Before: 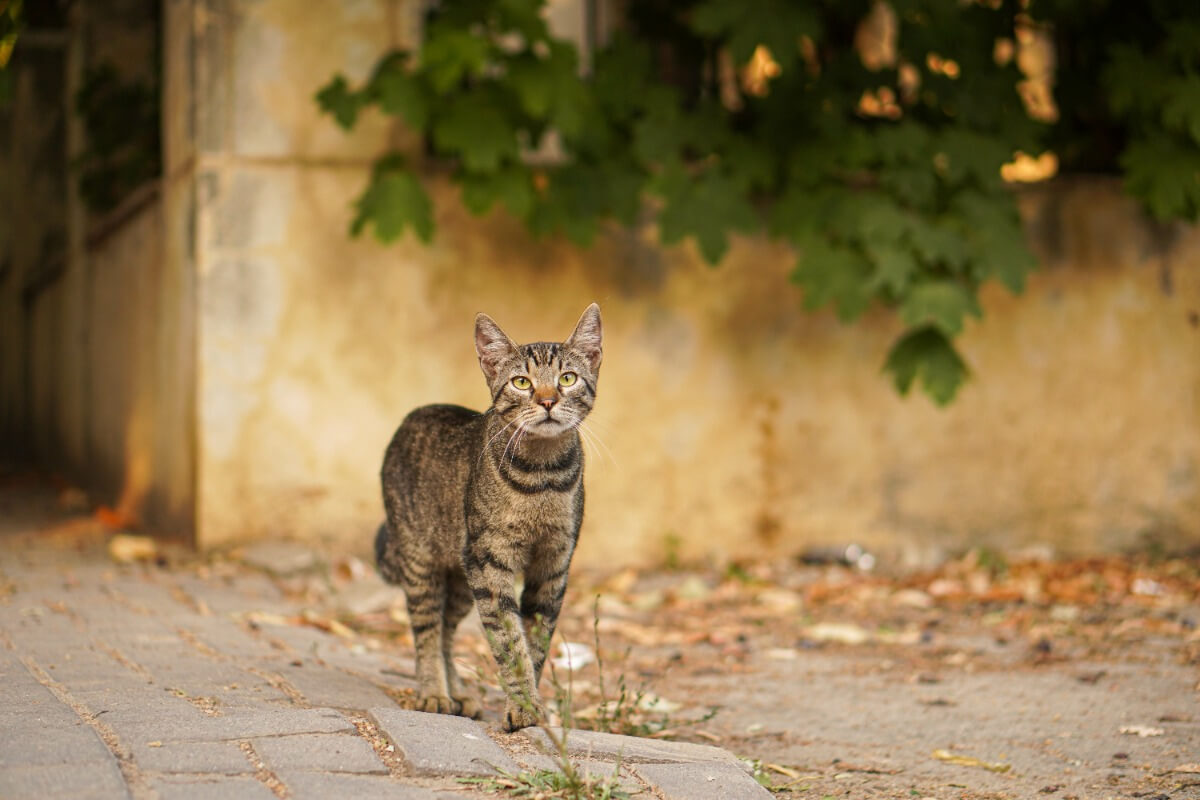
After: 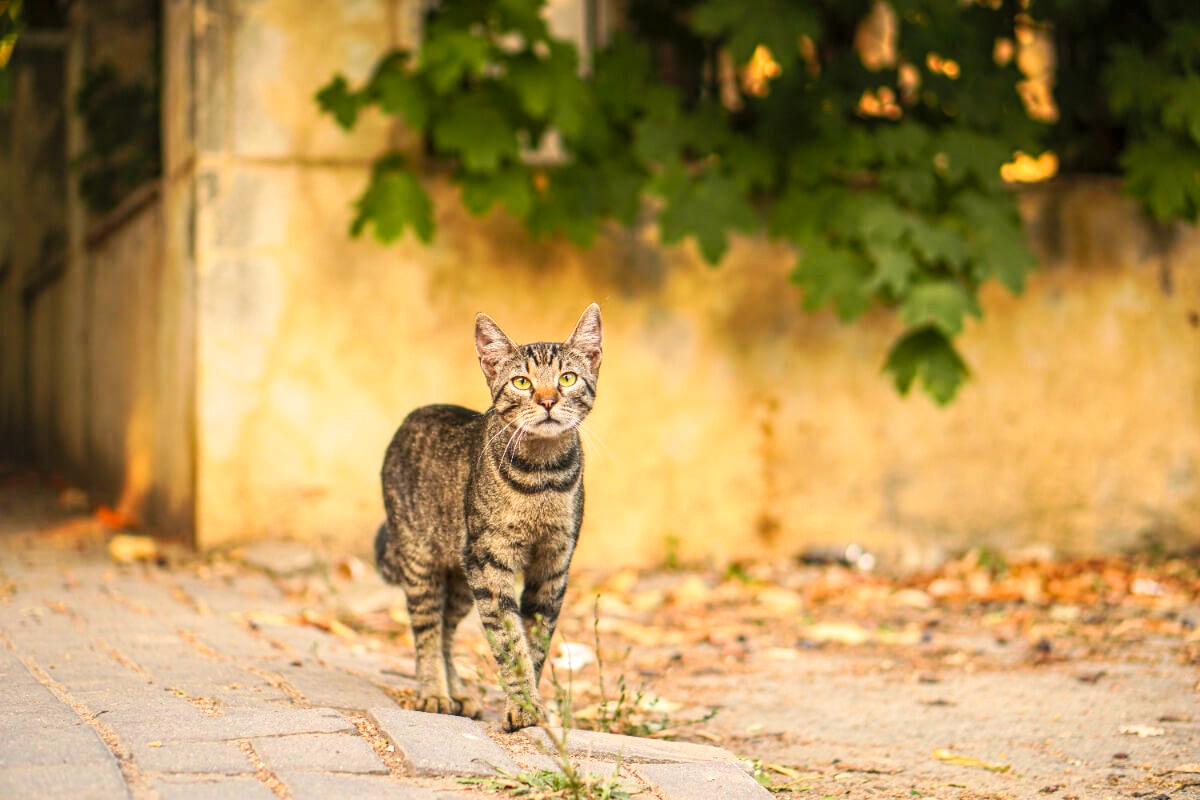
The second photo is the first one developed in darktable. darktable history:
contrast brightness saturation: contrast 0.238, brightness 0.265, saturation 0.373
local contrast: on, module defaults
